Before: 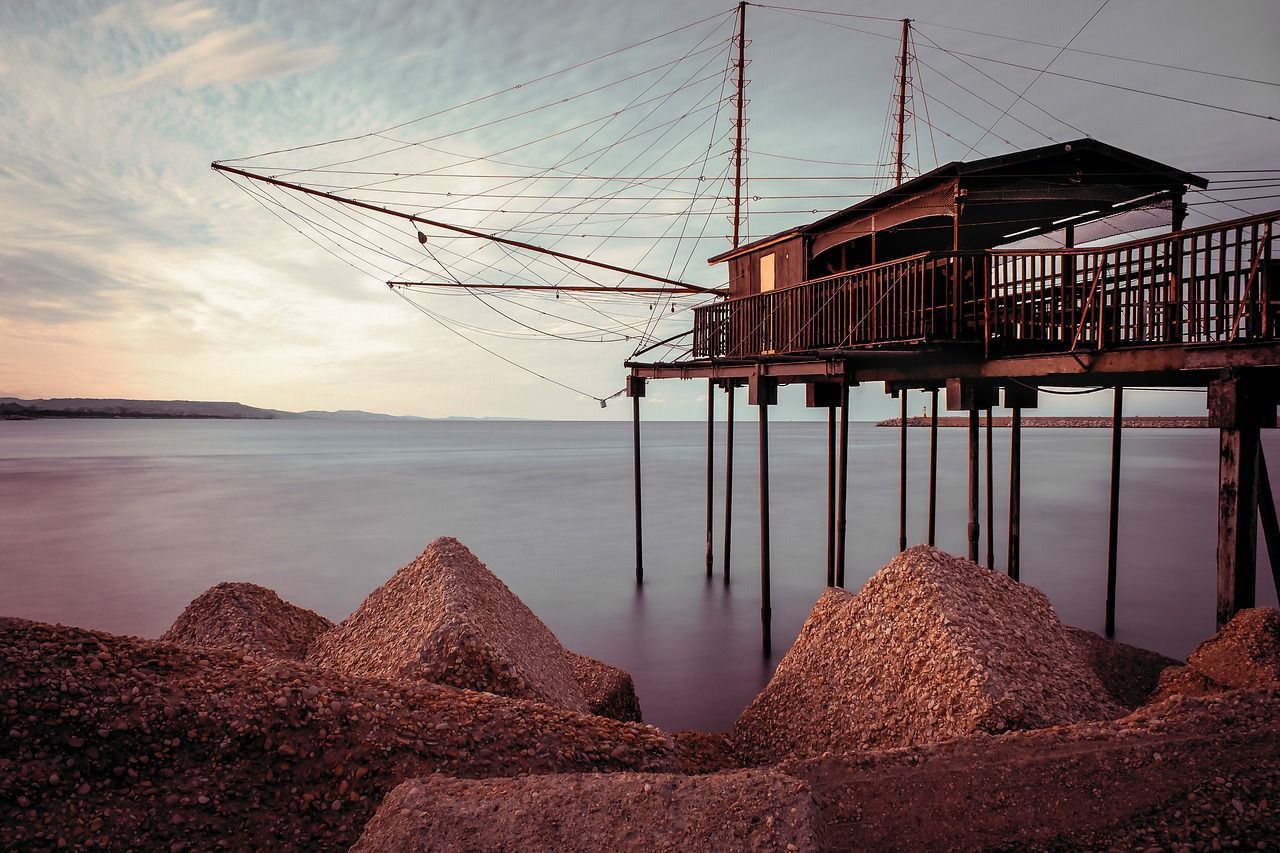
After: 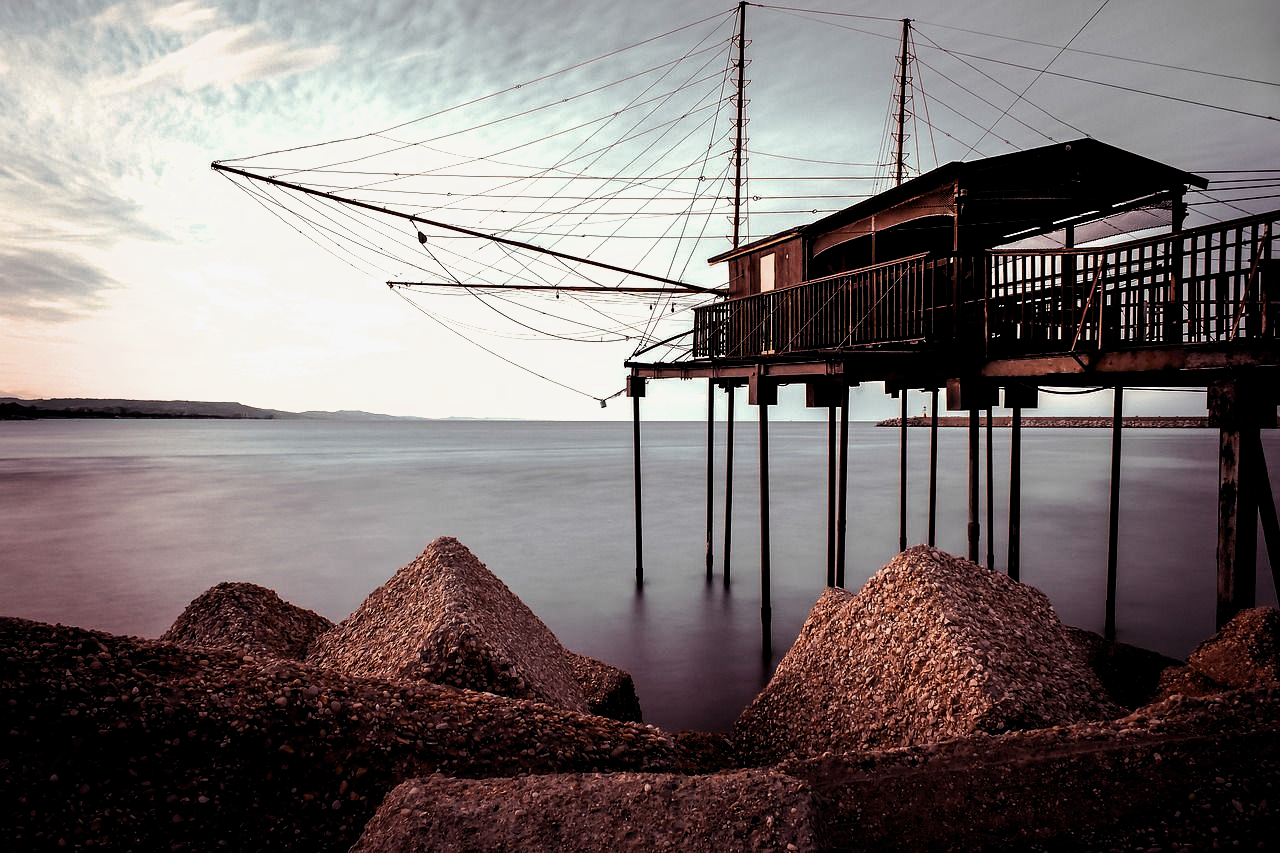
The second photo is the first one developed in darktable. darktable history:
filmic rgb: black relative exposure -8.27 EV, white relative exposure 2.24 EV, hardness 7.09, latitude 85.38%, contrast 1.68, highlights saturation mix -3.92%, shadows ↔ highlights balance -2.82%
shadows and highlights: shadows -19.96, white point adjustment -2.04, highlights -34.84
color correction: highlights b* 0.055, saturation 0.994
